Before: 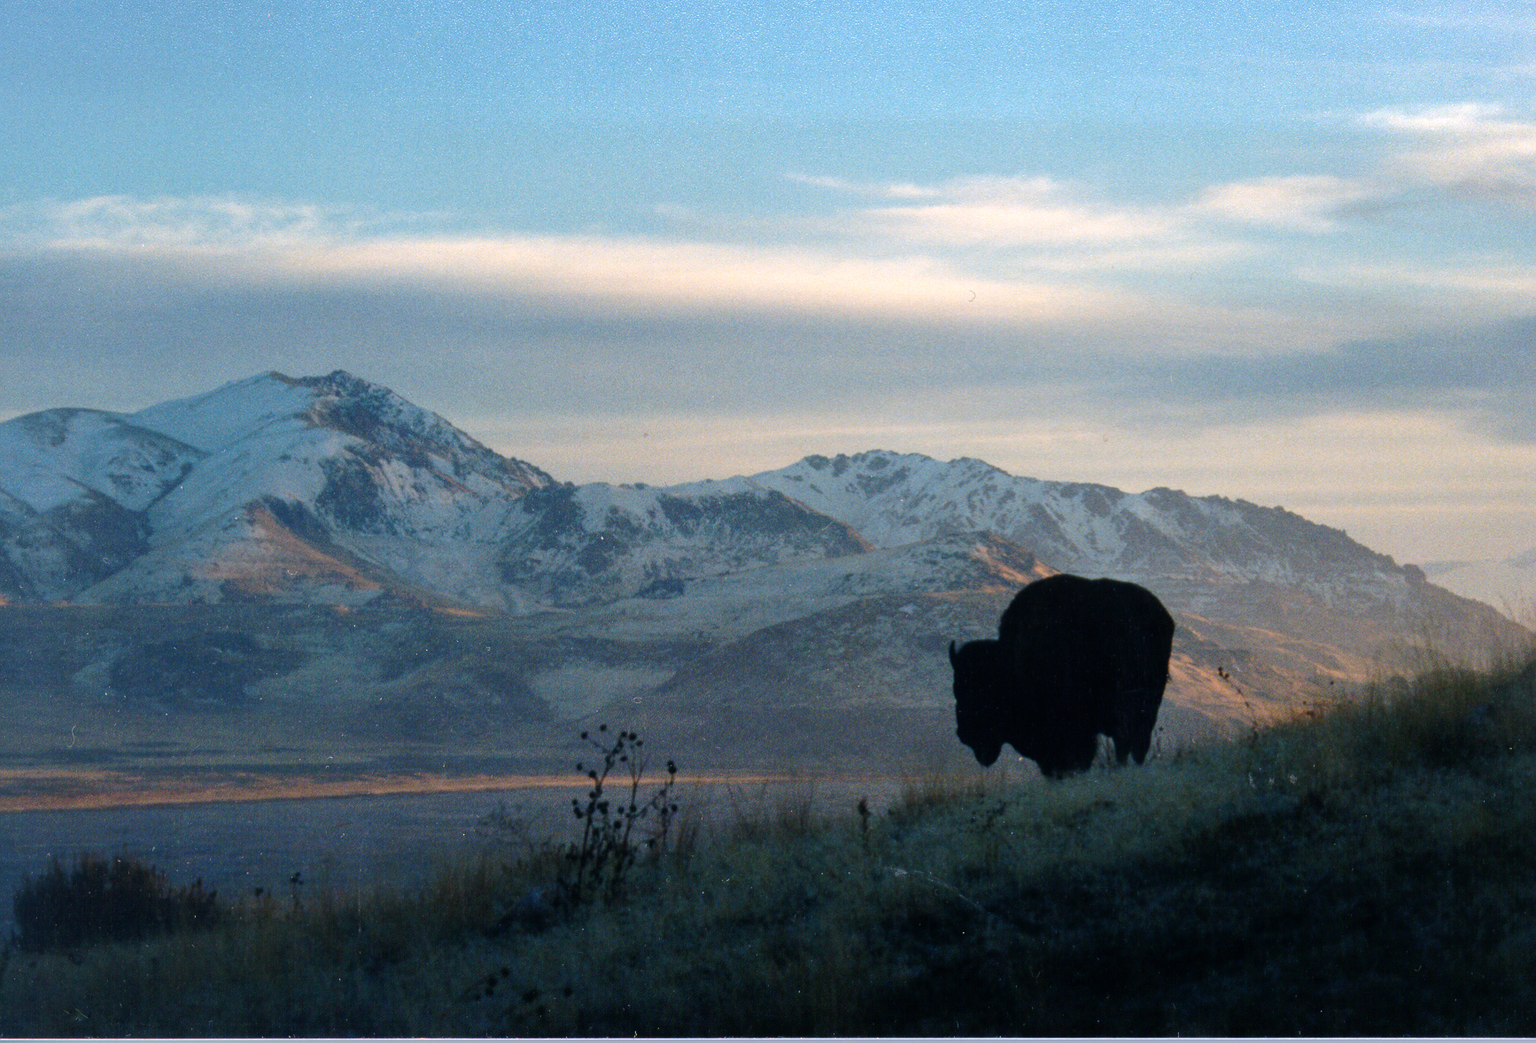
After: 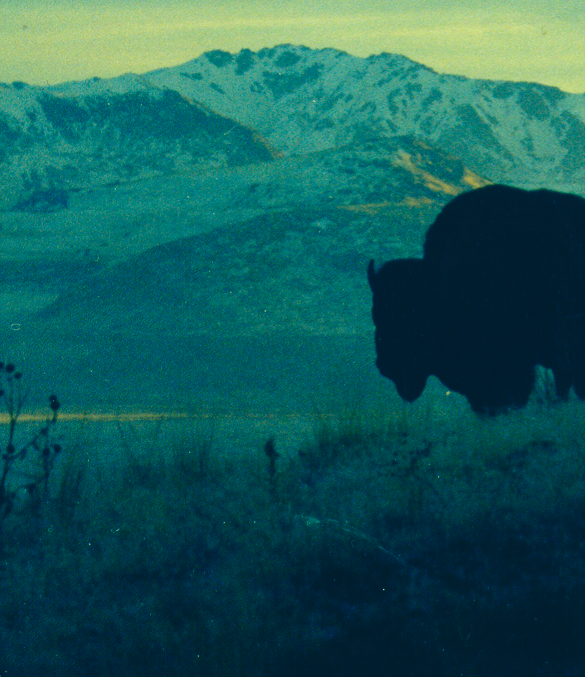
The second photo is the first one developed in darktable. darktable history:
crop: left 40.63%, top 39.461%, right 25.59%, bottom 3.03%
color correction: highlights a* -16.31, highlights b* 39.95, shadows a* -39.75, shadows b* -26.17
